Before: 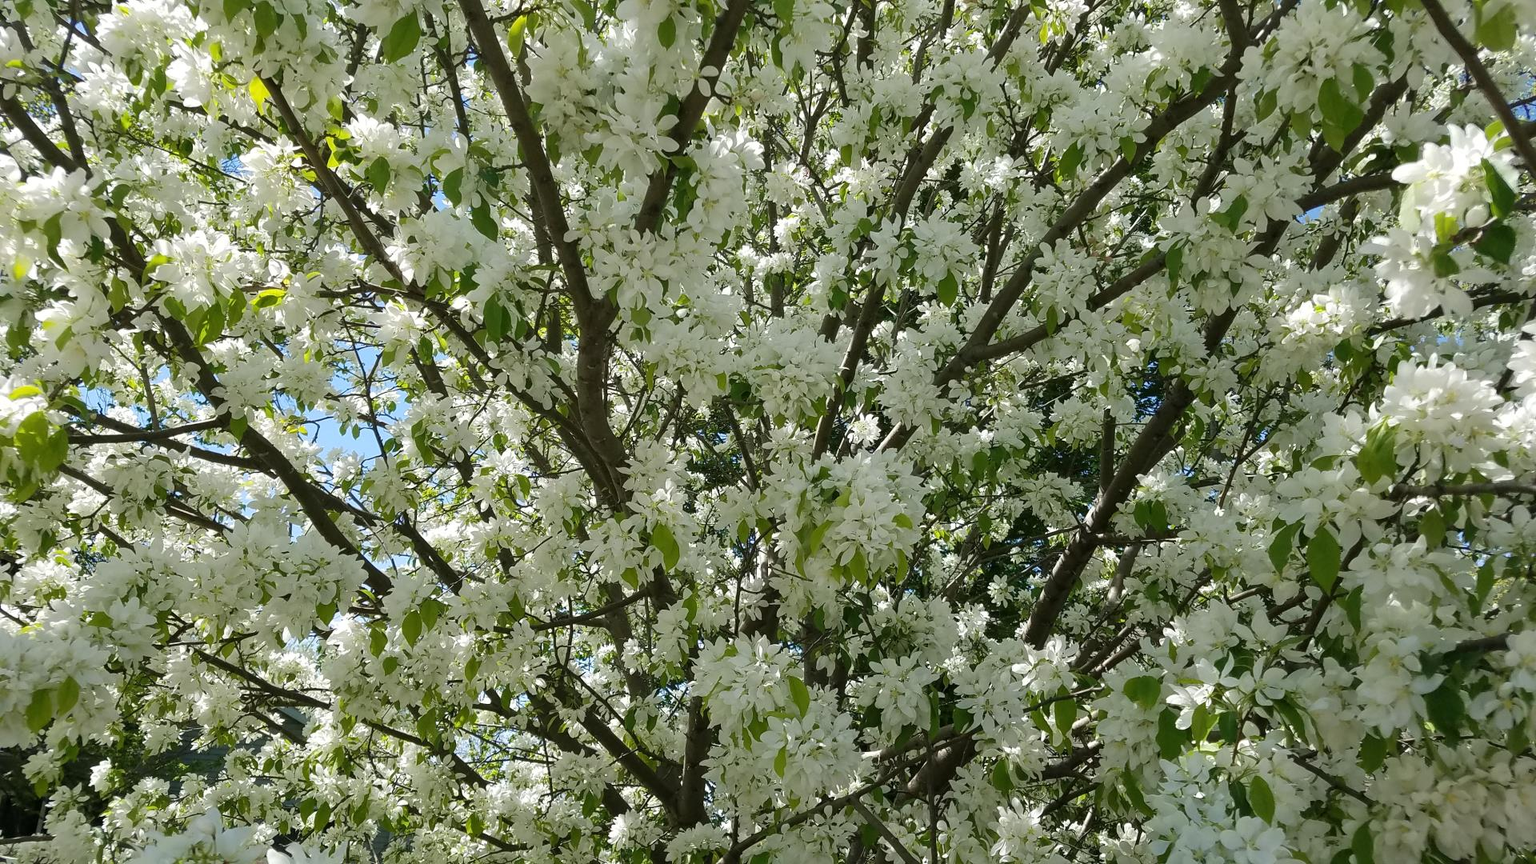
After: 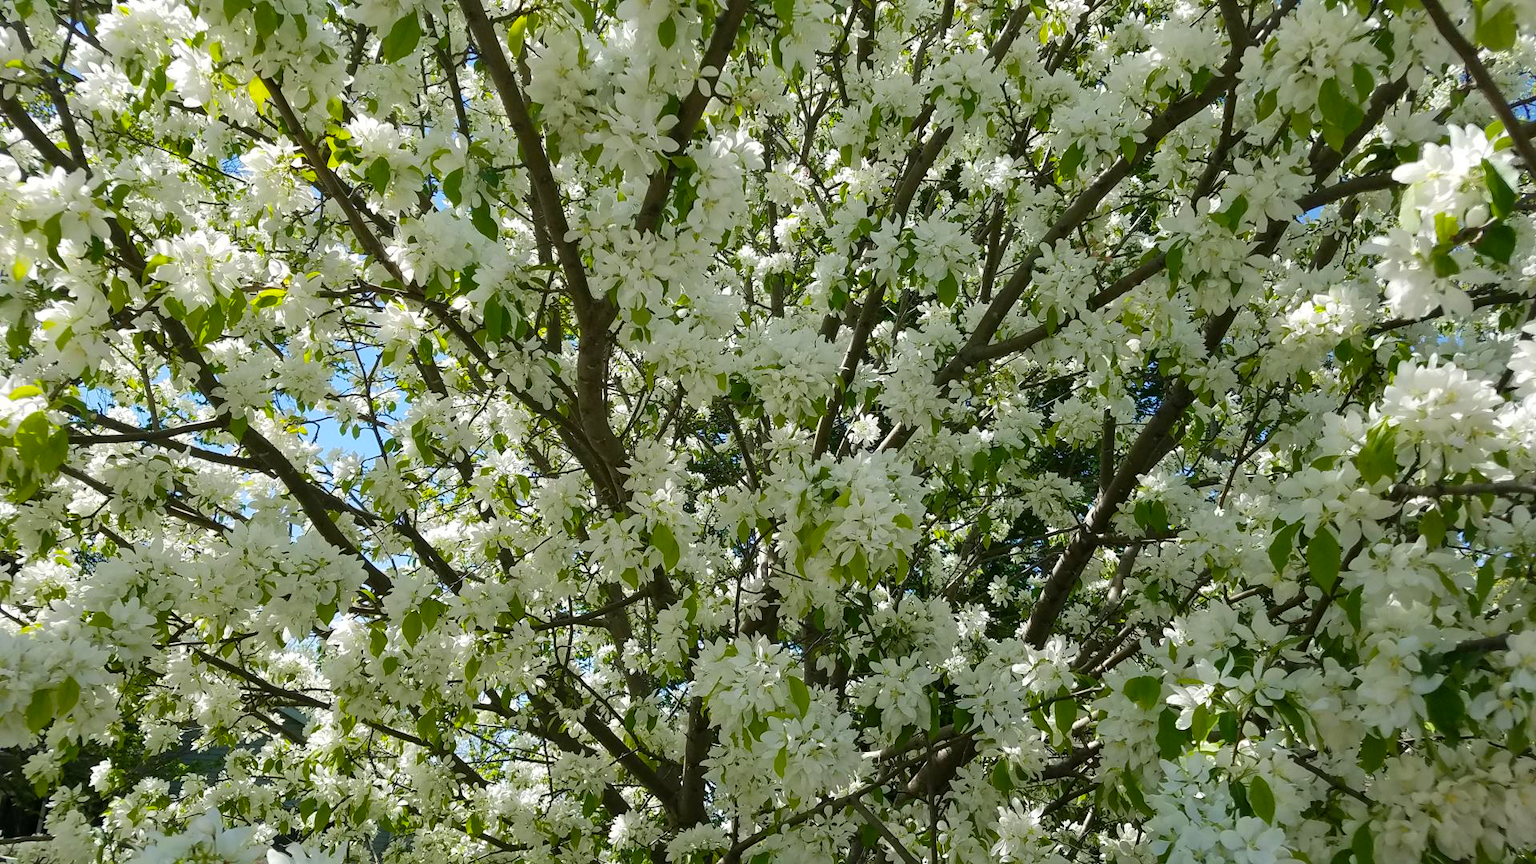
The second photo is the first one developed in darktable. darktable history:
color balance rgb: perceptual saturation grading › global saturation 25.322%
